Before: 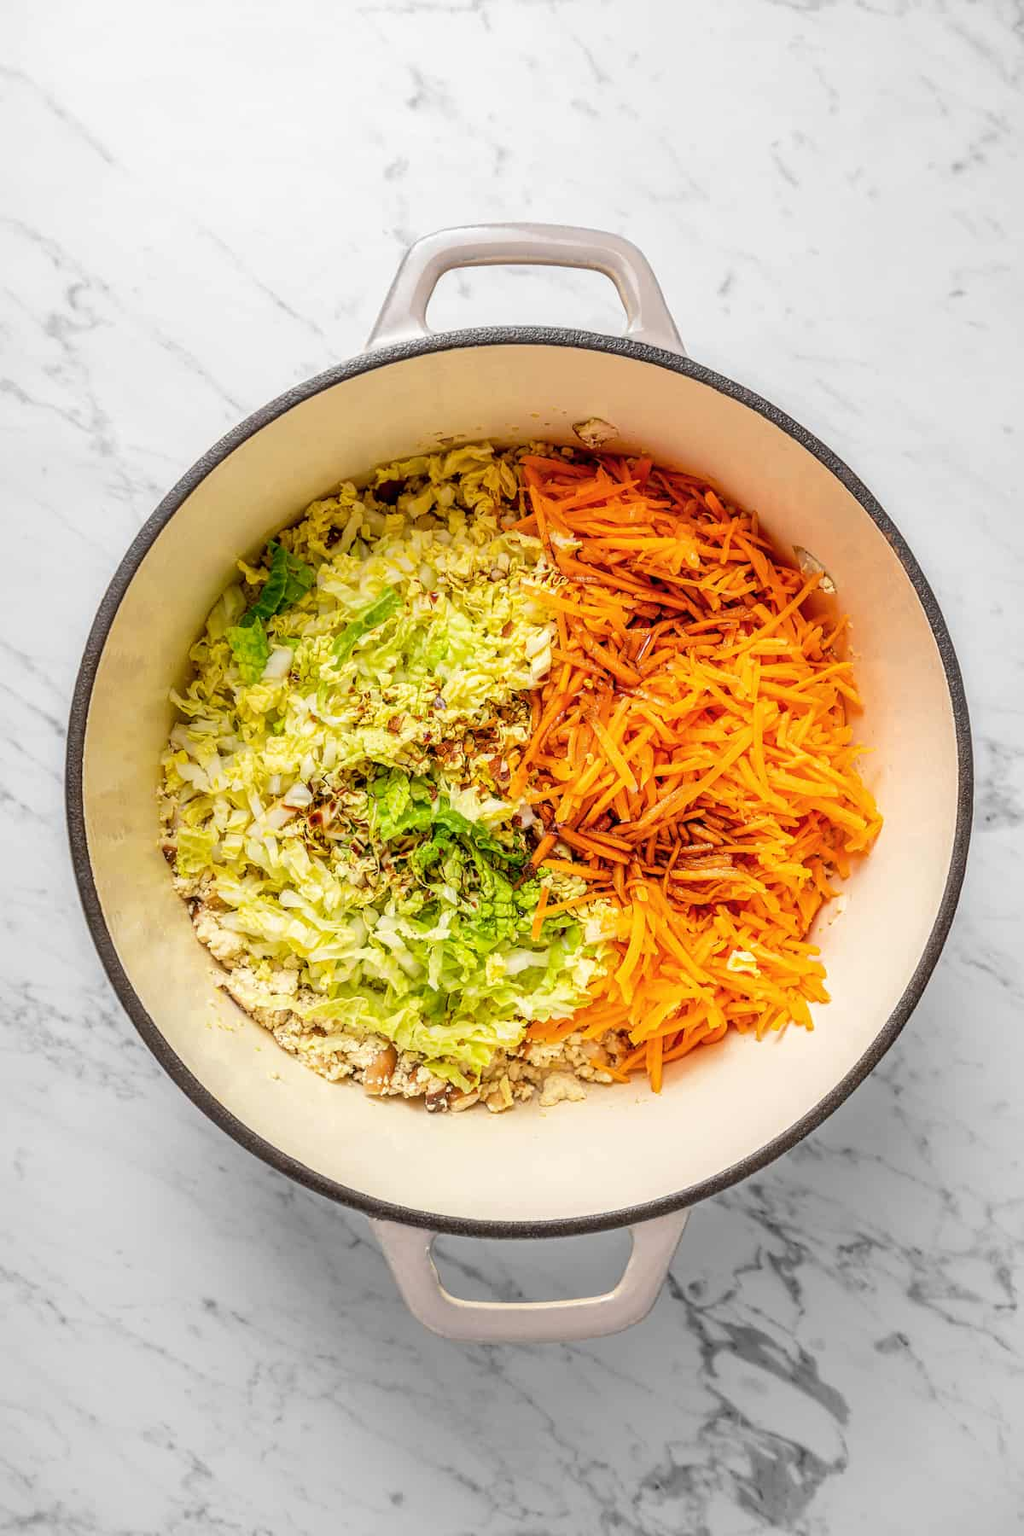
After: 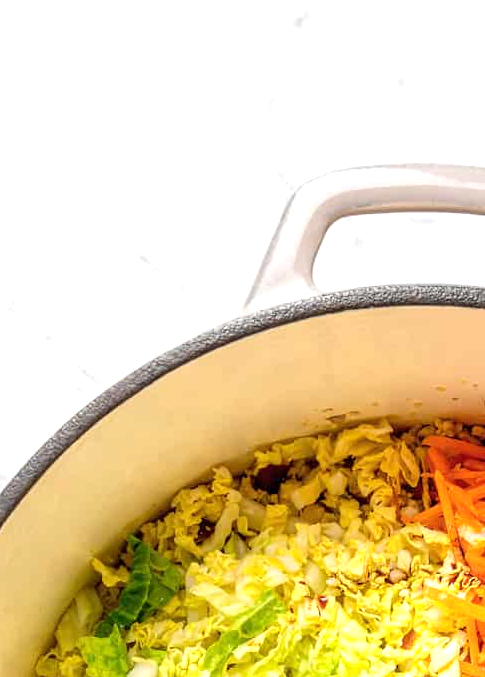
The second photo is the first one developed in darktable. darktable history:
exposure: exposure 0.497 EV, compensate highlight preservation false
crop: left 15.542%, top 5.458%, right 44.037%, bottom 56.904%
